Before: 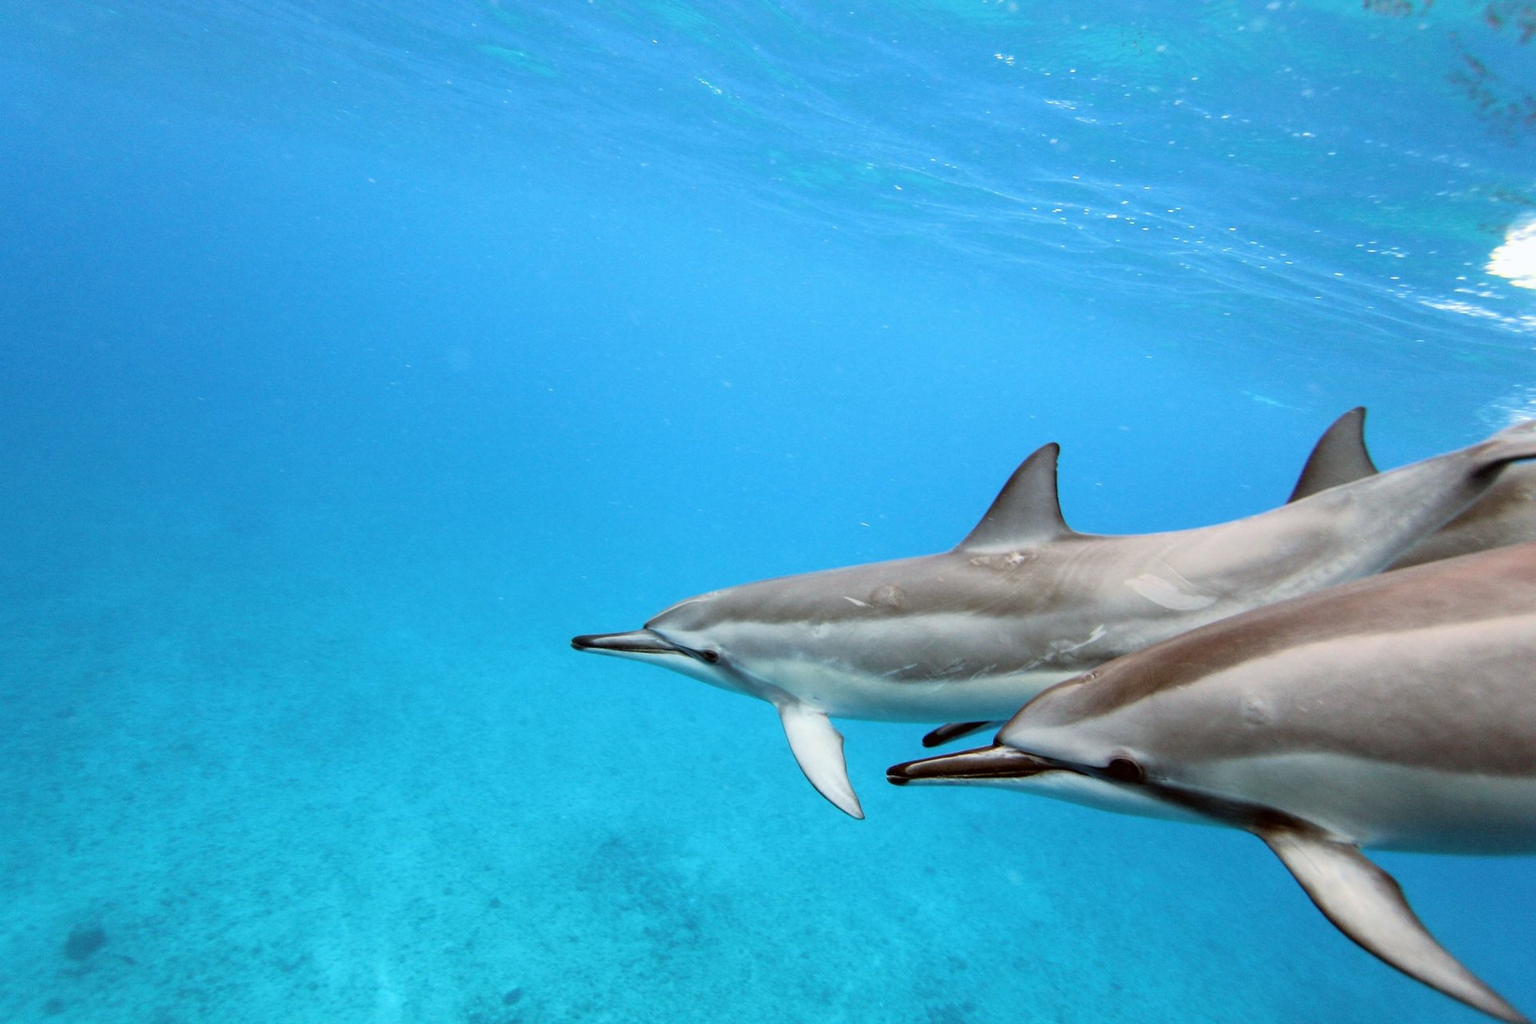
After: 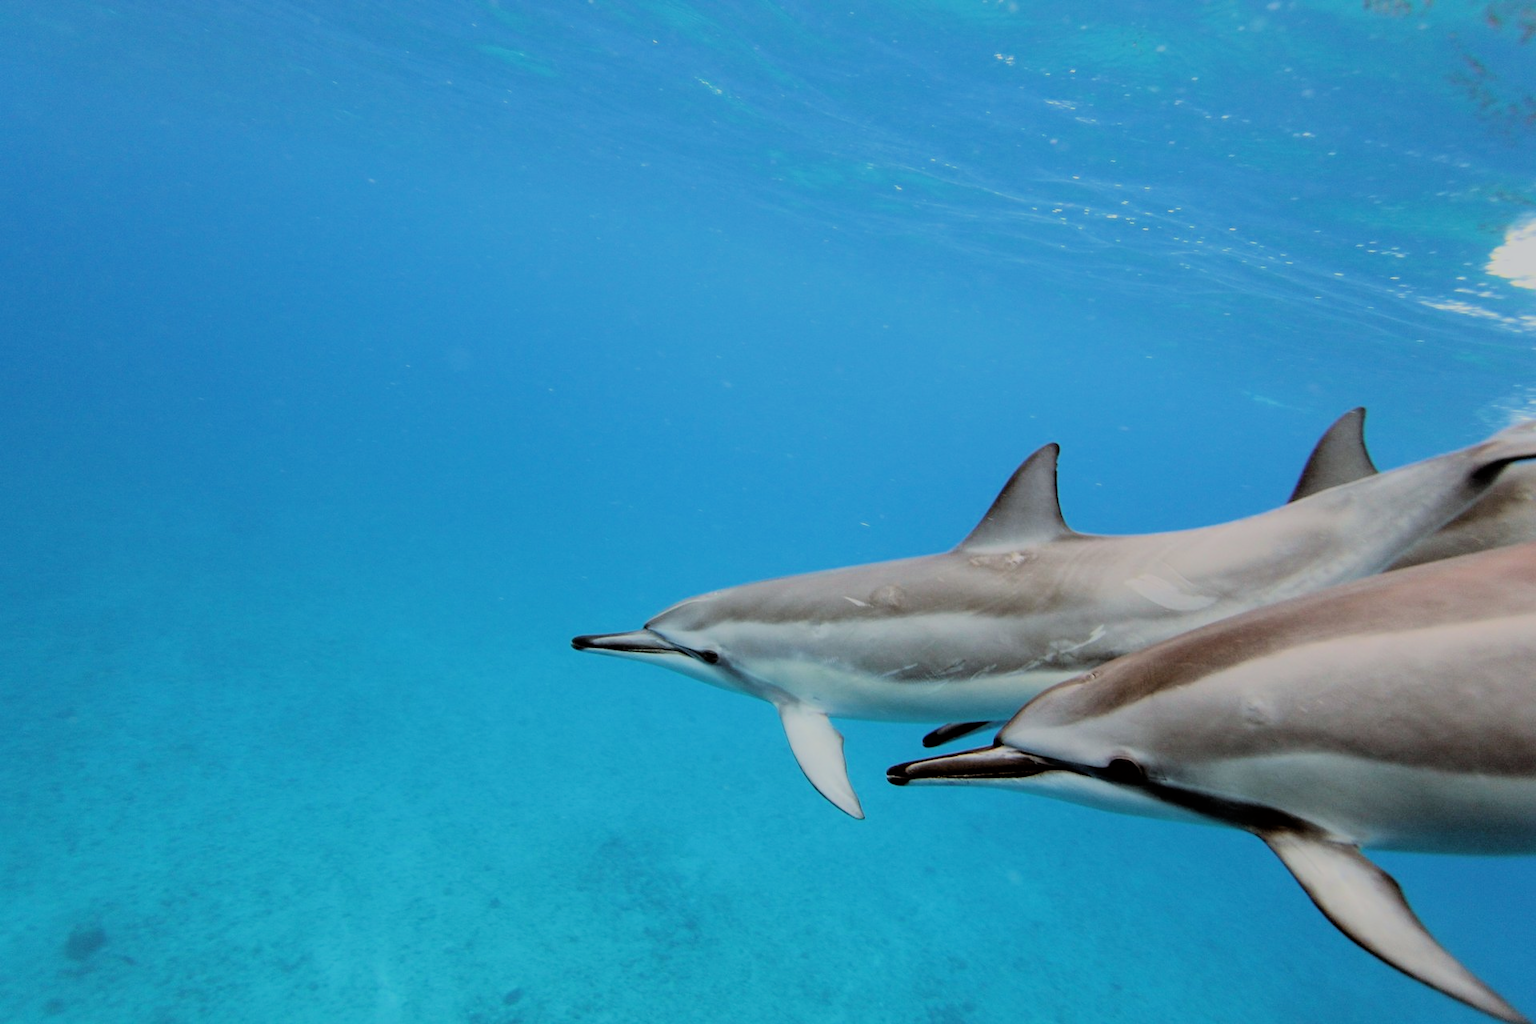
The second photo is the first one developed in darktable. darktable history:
filmic rgb: black relative exposure -6.15 EV, white relative exposure 6.96 EV, hardness 2.23, color science v6 (2022)
bloom: size 5%, threshold 95%, strength 15%
